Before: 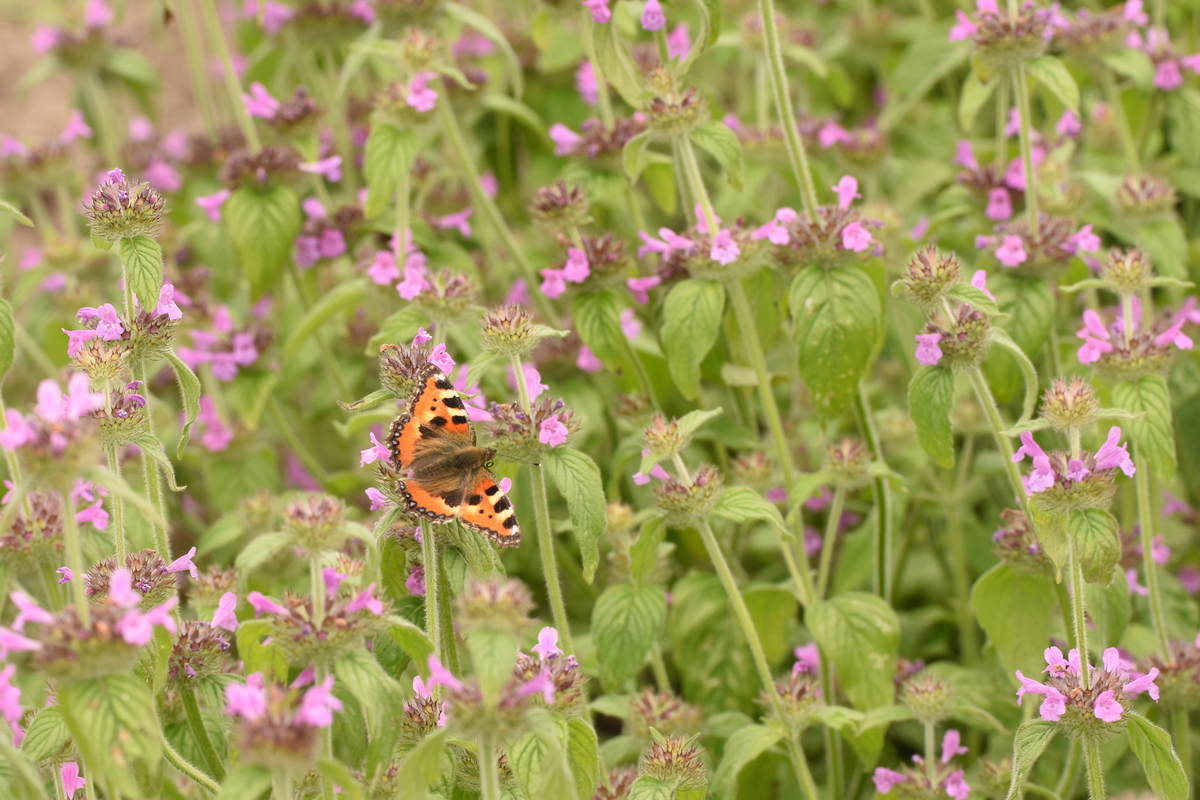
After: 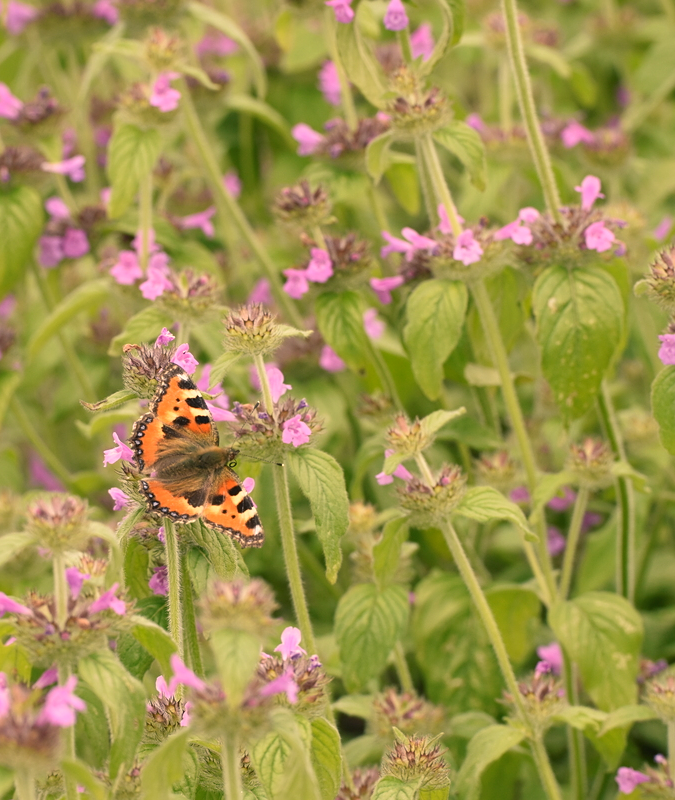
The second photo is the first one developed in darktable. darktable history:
crop: left 21.496%, right 22.254%
sharpen: amount 0.2
color balance rgb: shadows lift › chroma 5.41%, shadows lift › hue 240°, highlights gain › chroma 3.74%, highlights gain › hue 60°, saturation formula JzAzBz (2021)
